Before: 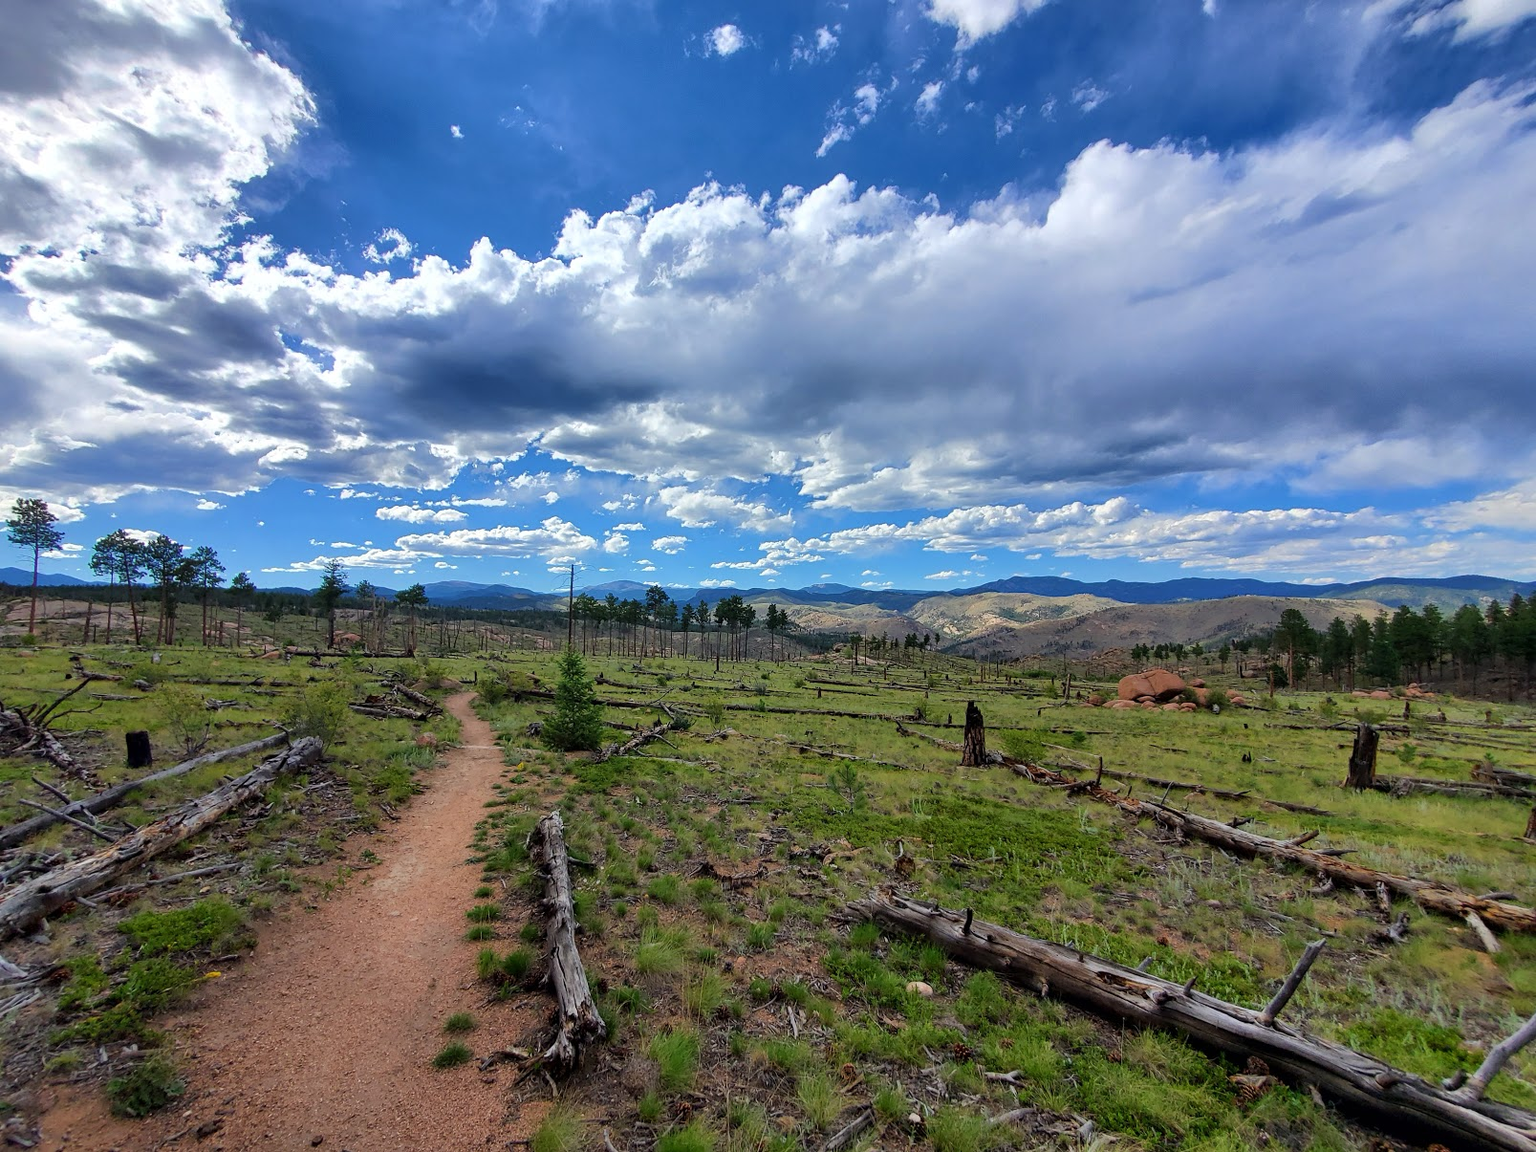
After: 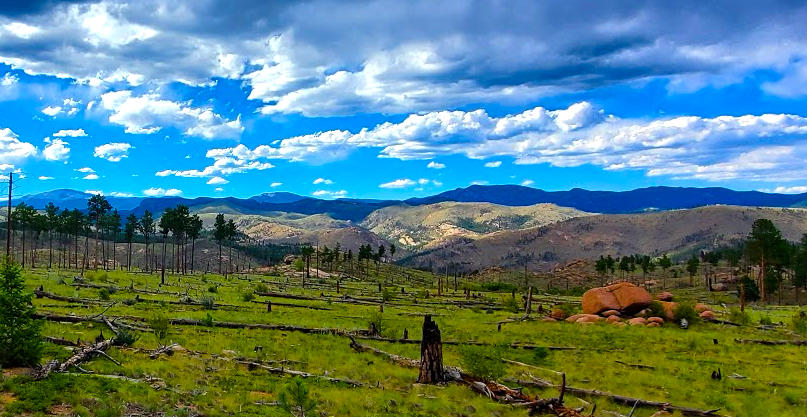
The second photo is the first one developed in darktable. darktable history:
color balance rgb: linear chroma grading › global chroma 9%, perceptual saturation grading › global saturation 36%, perceptual saturation grading › shadows 35%, perceptual brilliance grading › global brilliance 15%, perceptual brilliance grading › shadows -35%, global vibrance 15%
crop: left 36.607%, top 34.735%, right 13.146%, bottom 30.611%
